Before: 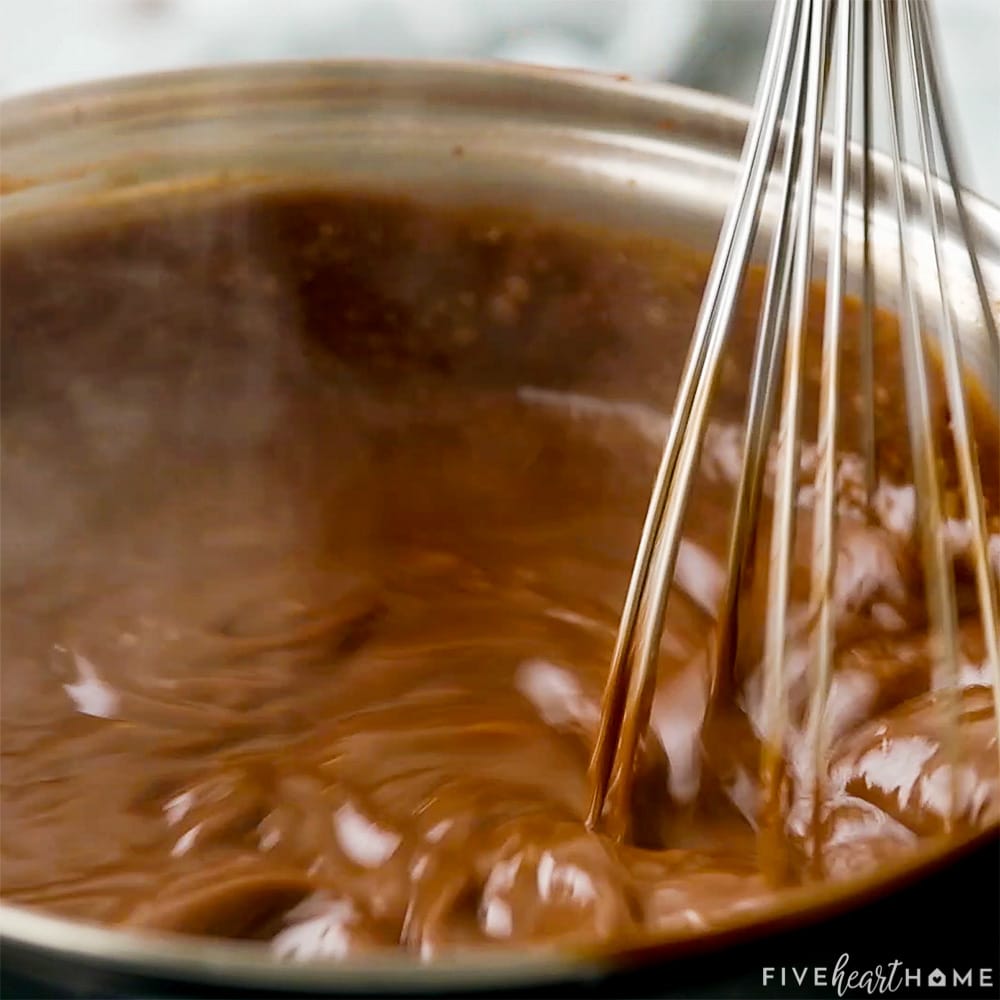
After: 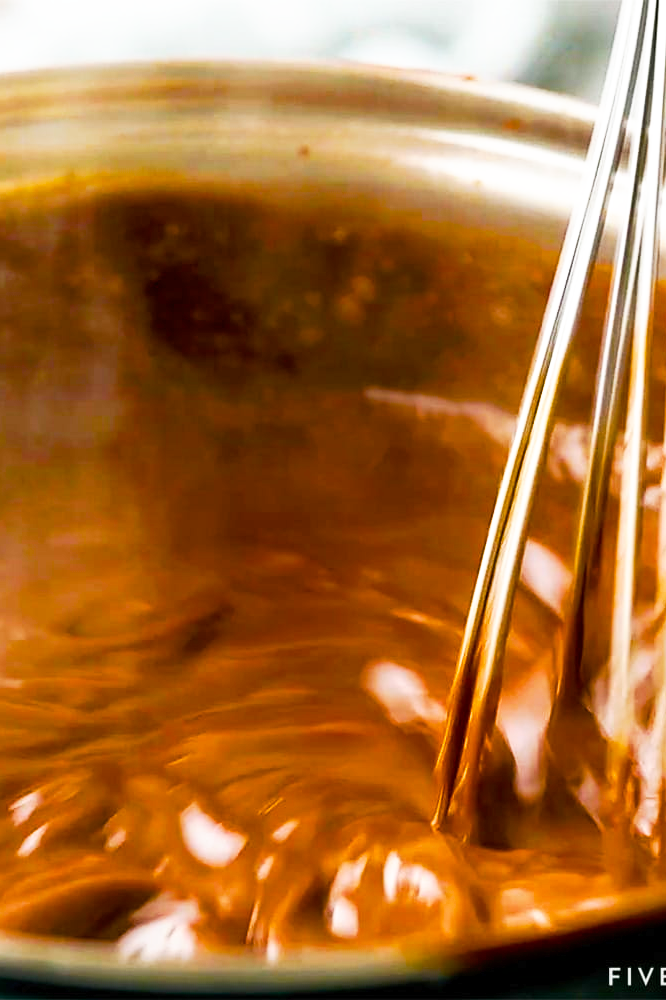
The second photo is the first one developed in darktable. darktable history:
crop: left 15.419%, right 17.914%
color balance rgb: perceptual saturation grading › global saturation 35%, perceptual saturation grading › highlights -25%, perceptual saturation grading › shadows 50%
white balance: emerald 1
tone curve: curves: ch0 [(0, 0) (0.003, 0.01) (0.011, 0.017) (0.025, 0.035) (0.044, 0.068) (0.069, 0.109) (0.1, 0.144) (0.136, 0.185) (0.177, 0.231) (0.224, 0.279) (0.277, 0.346) (0.335, 0.42) (0.399, 0.5) (0.468, 0.603) (0.543, 0.712) (0.623, 0.808) (0.709, 0.883) (0.801, 0.957) (0.898, 0.993) (1, 1)], preserve colors none
